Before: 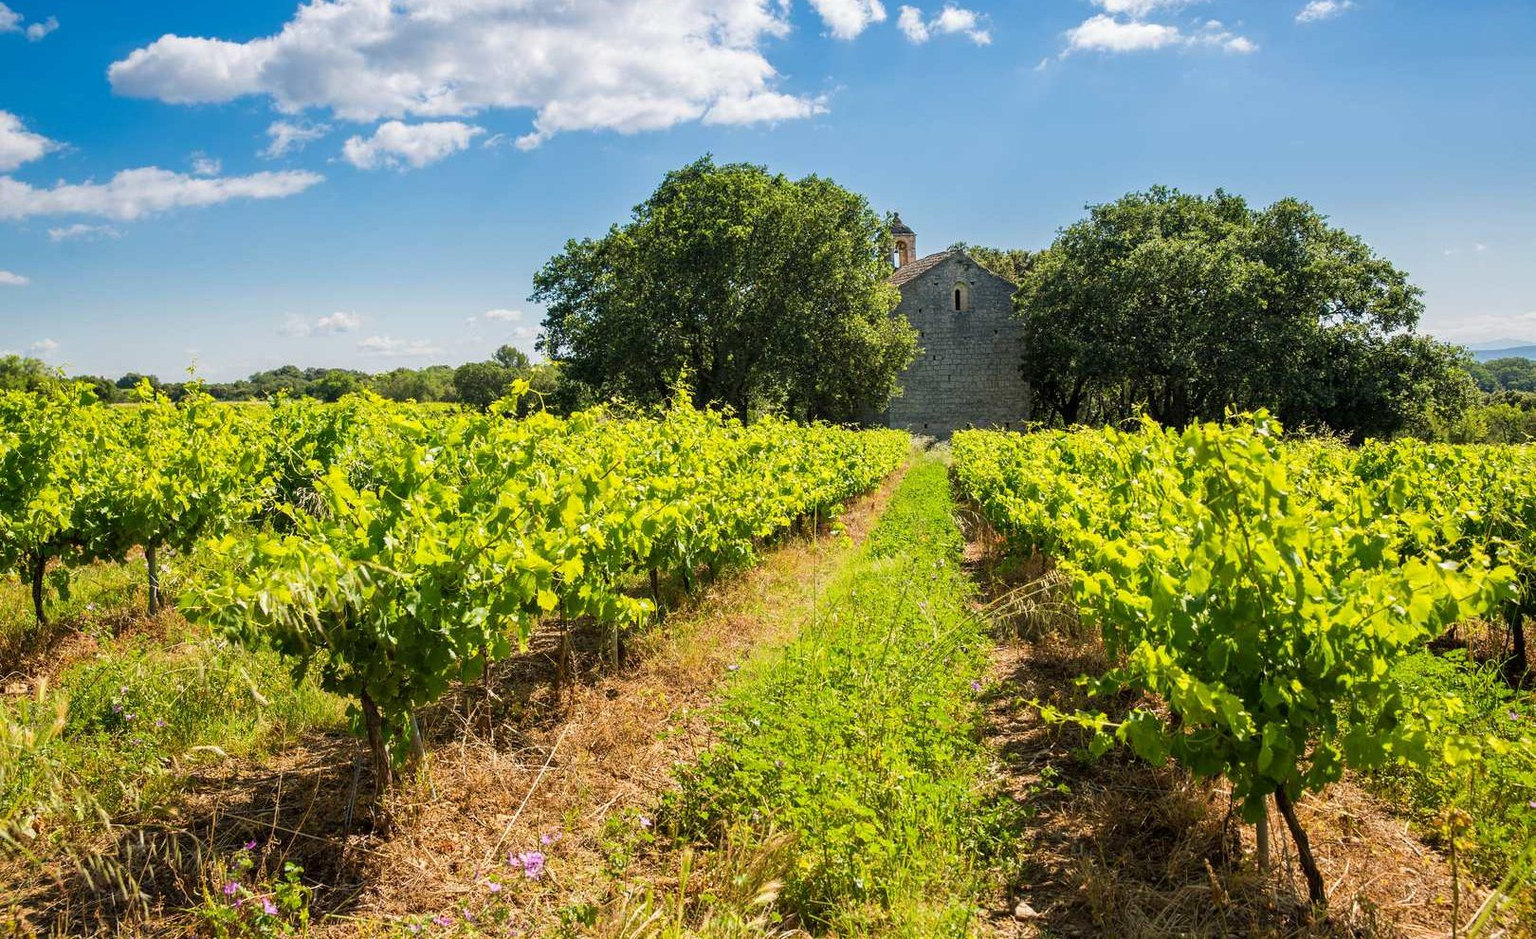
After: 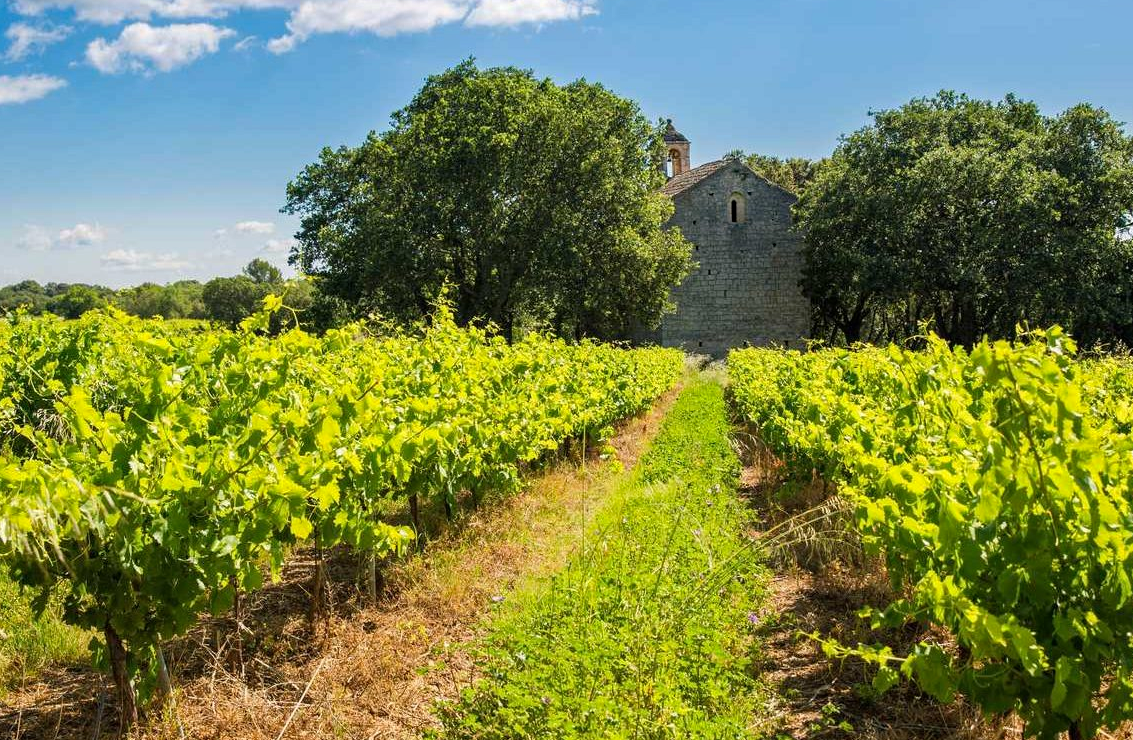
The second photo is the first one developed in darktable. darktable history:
crop and rotate: left 17.046%, top 10.659%, right 12.989%, bottom 14.553%
tone equalizer: on, module defaults
haze removal: compatibility mode true, adaptive false
